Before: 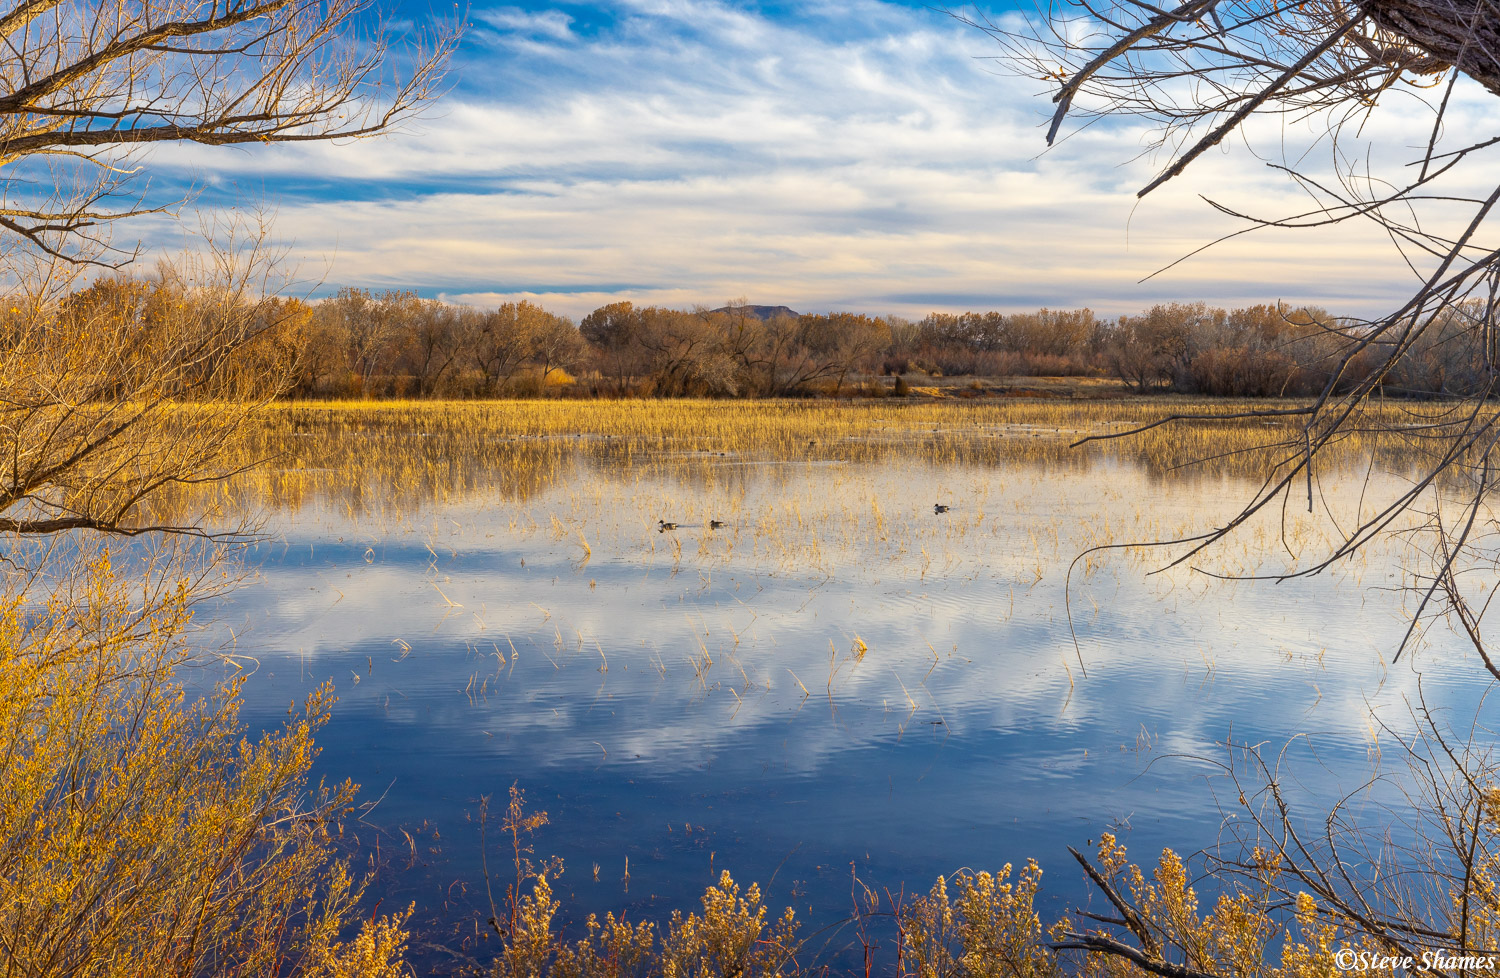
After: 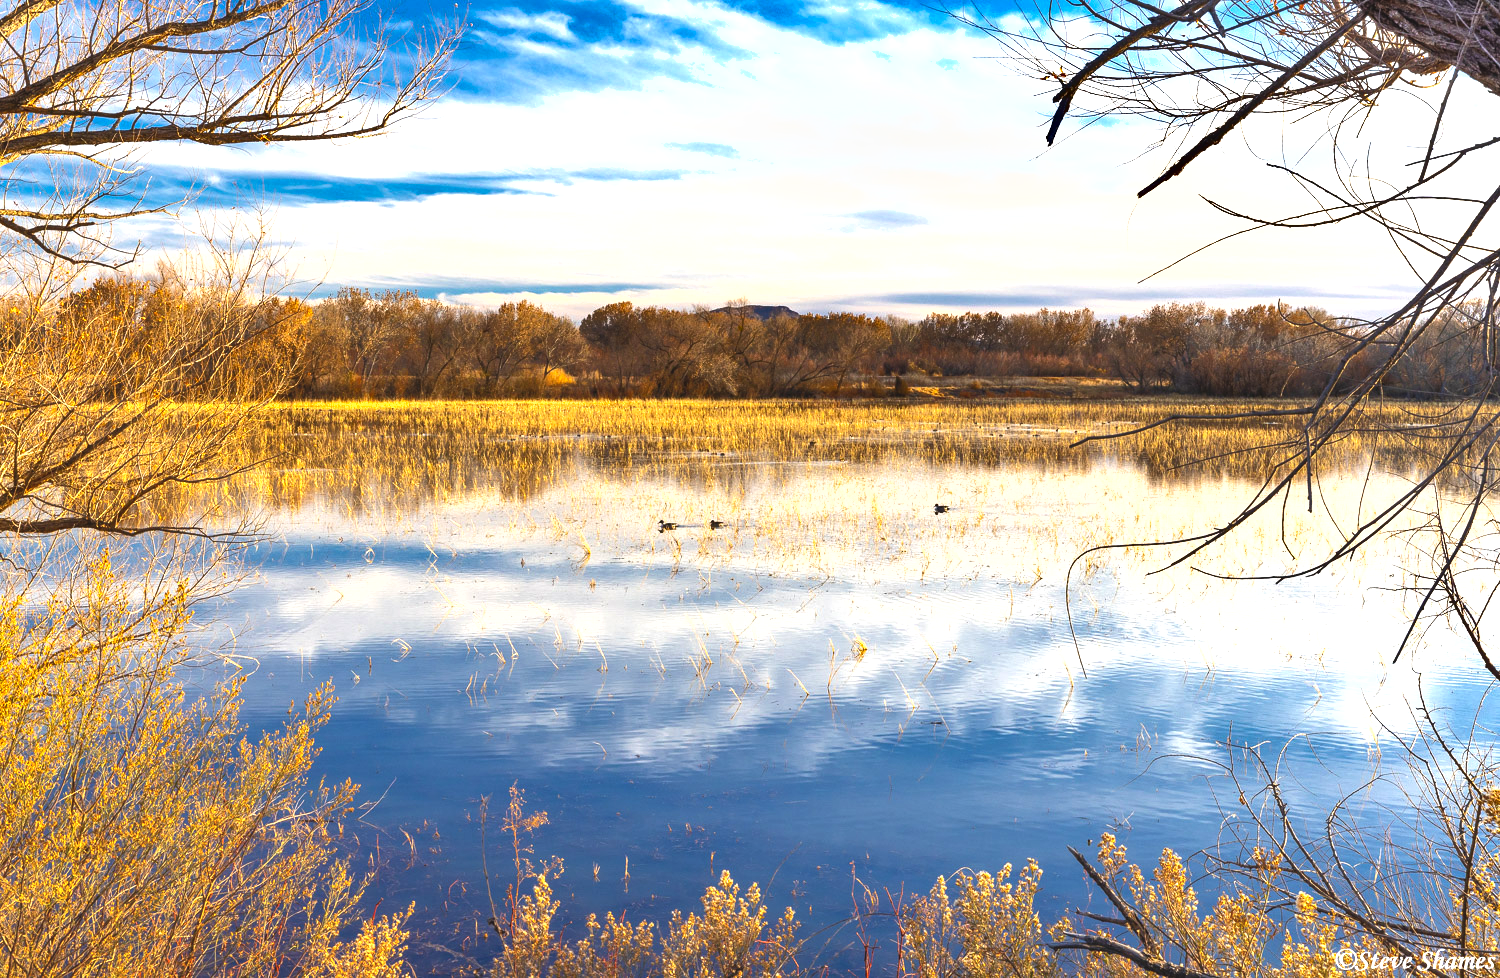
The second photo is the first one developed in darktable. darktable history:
exposure: black level correction -0.005, exposure 1.003 EV, compensate highlight preservation false
shadows and highlights: low approximation 0.01, soften with gaussian
